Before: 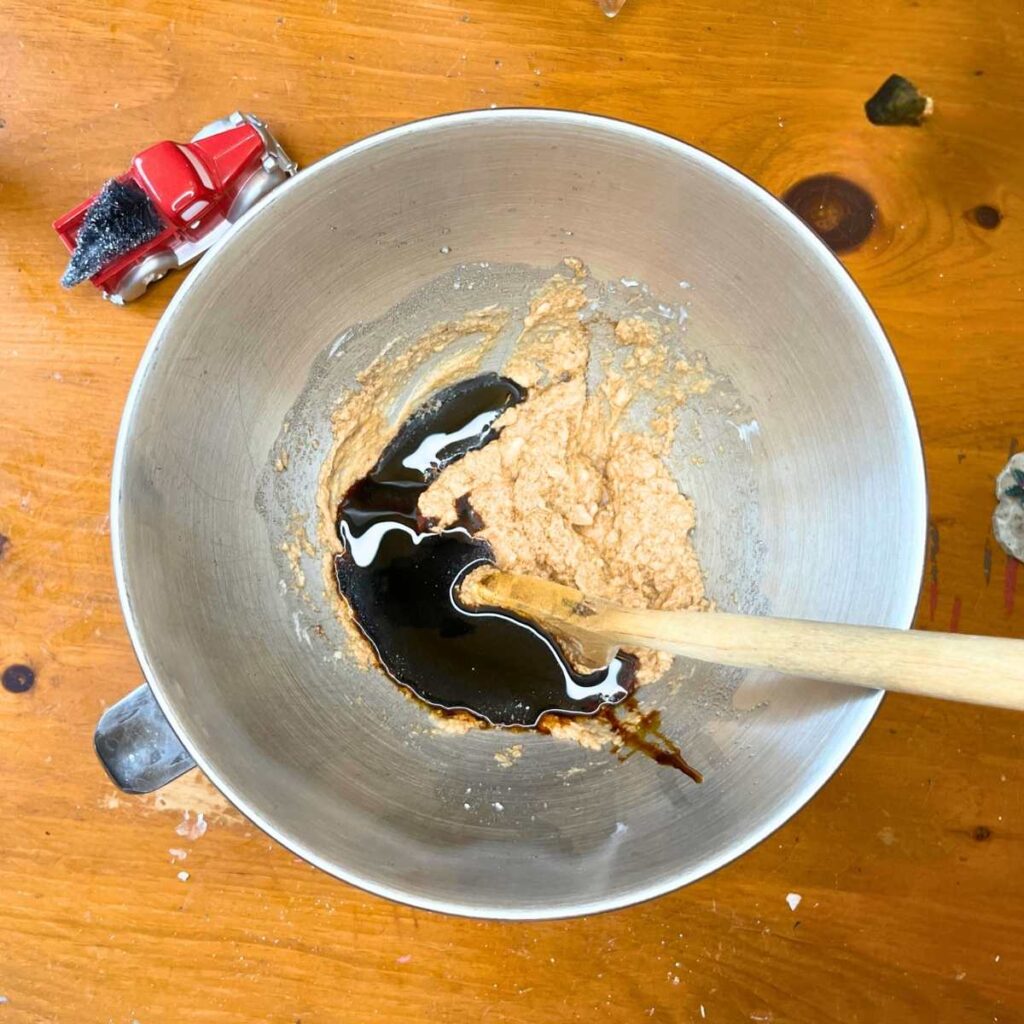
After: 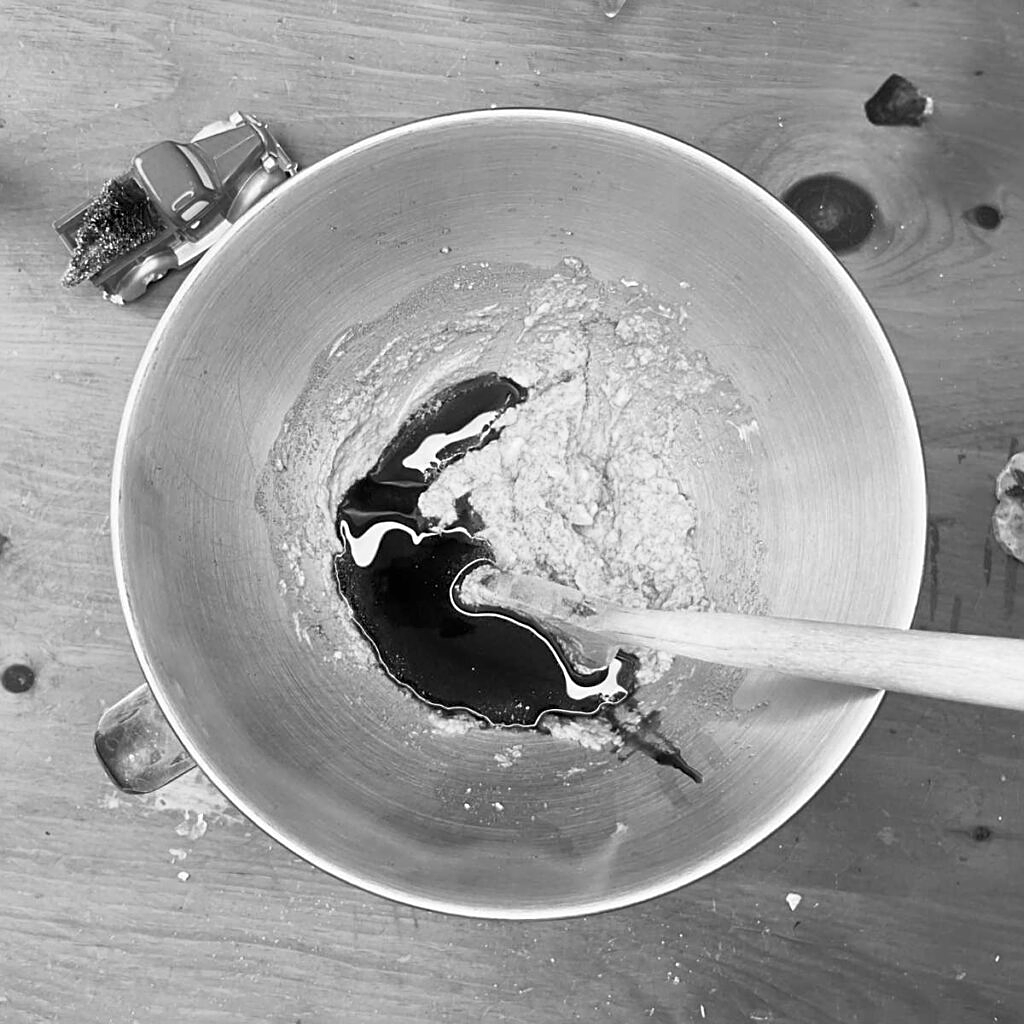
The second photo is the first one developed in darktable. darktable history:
white balance: emerald 1
sharpen: on, module defaults
monochrome: a 32, b 64, size 2.3
